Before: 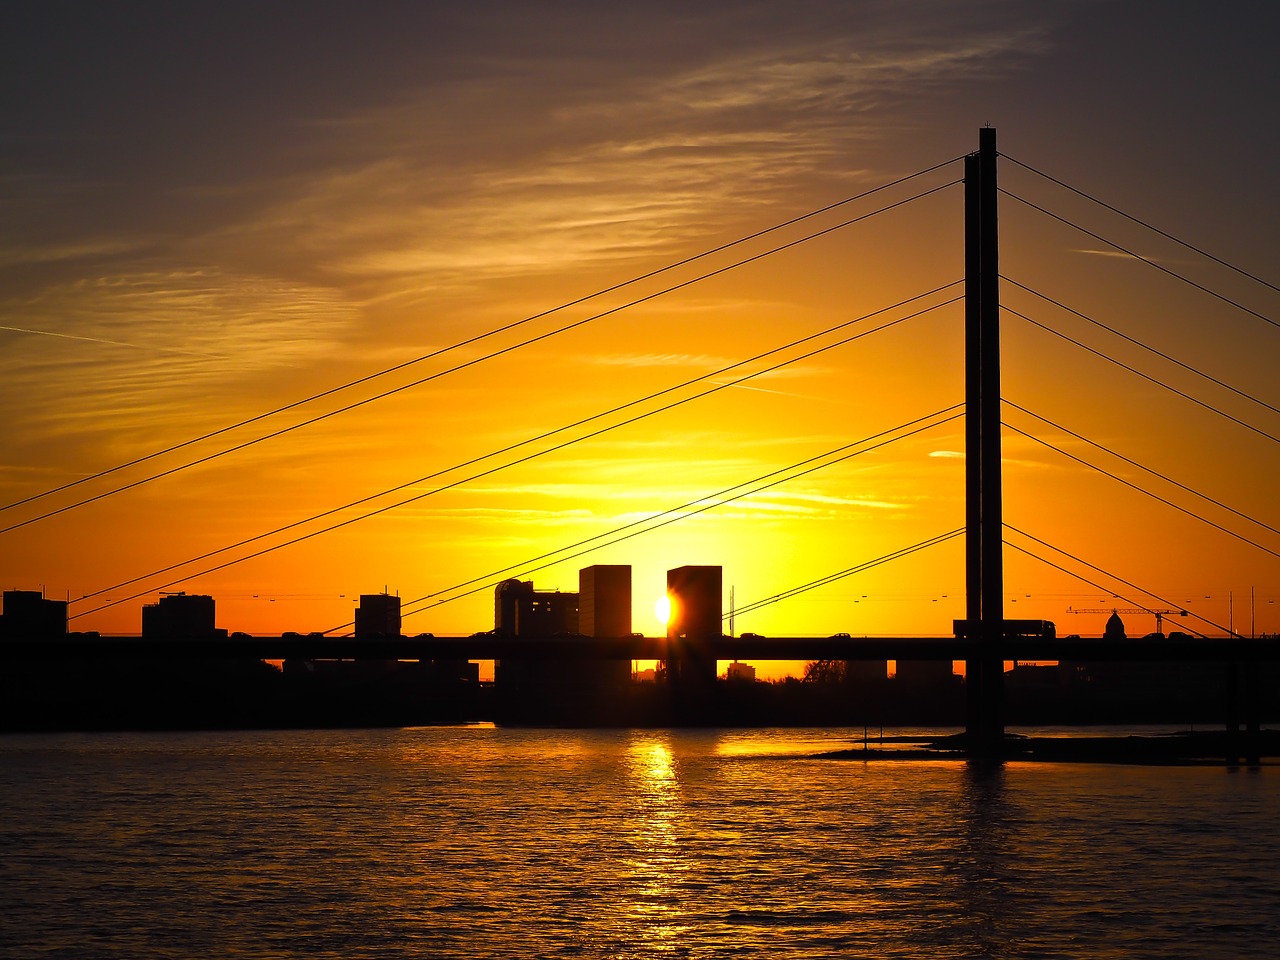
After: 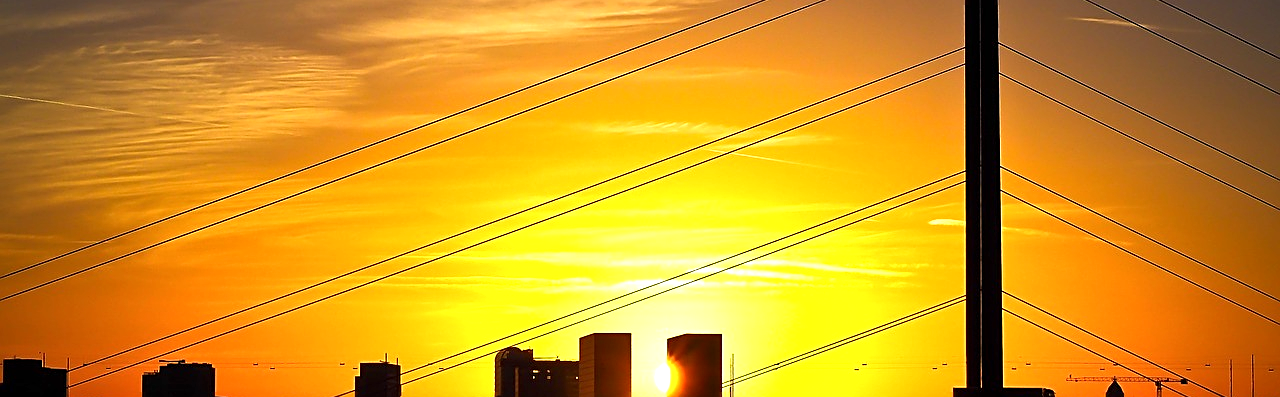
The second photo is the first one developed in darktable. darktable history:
local contrast: highlights 102%, shadows 103%, detail 120%, midtone range 0.2
sharpen: on, module defaults
crop and rotate: top 24.169%, bottom 34.45%
exposure: exposure 0.559 EV, compensate highlight preservation false
